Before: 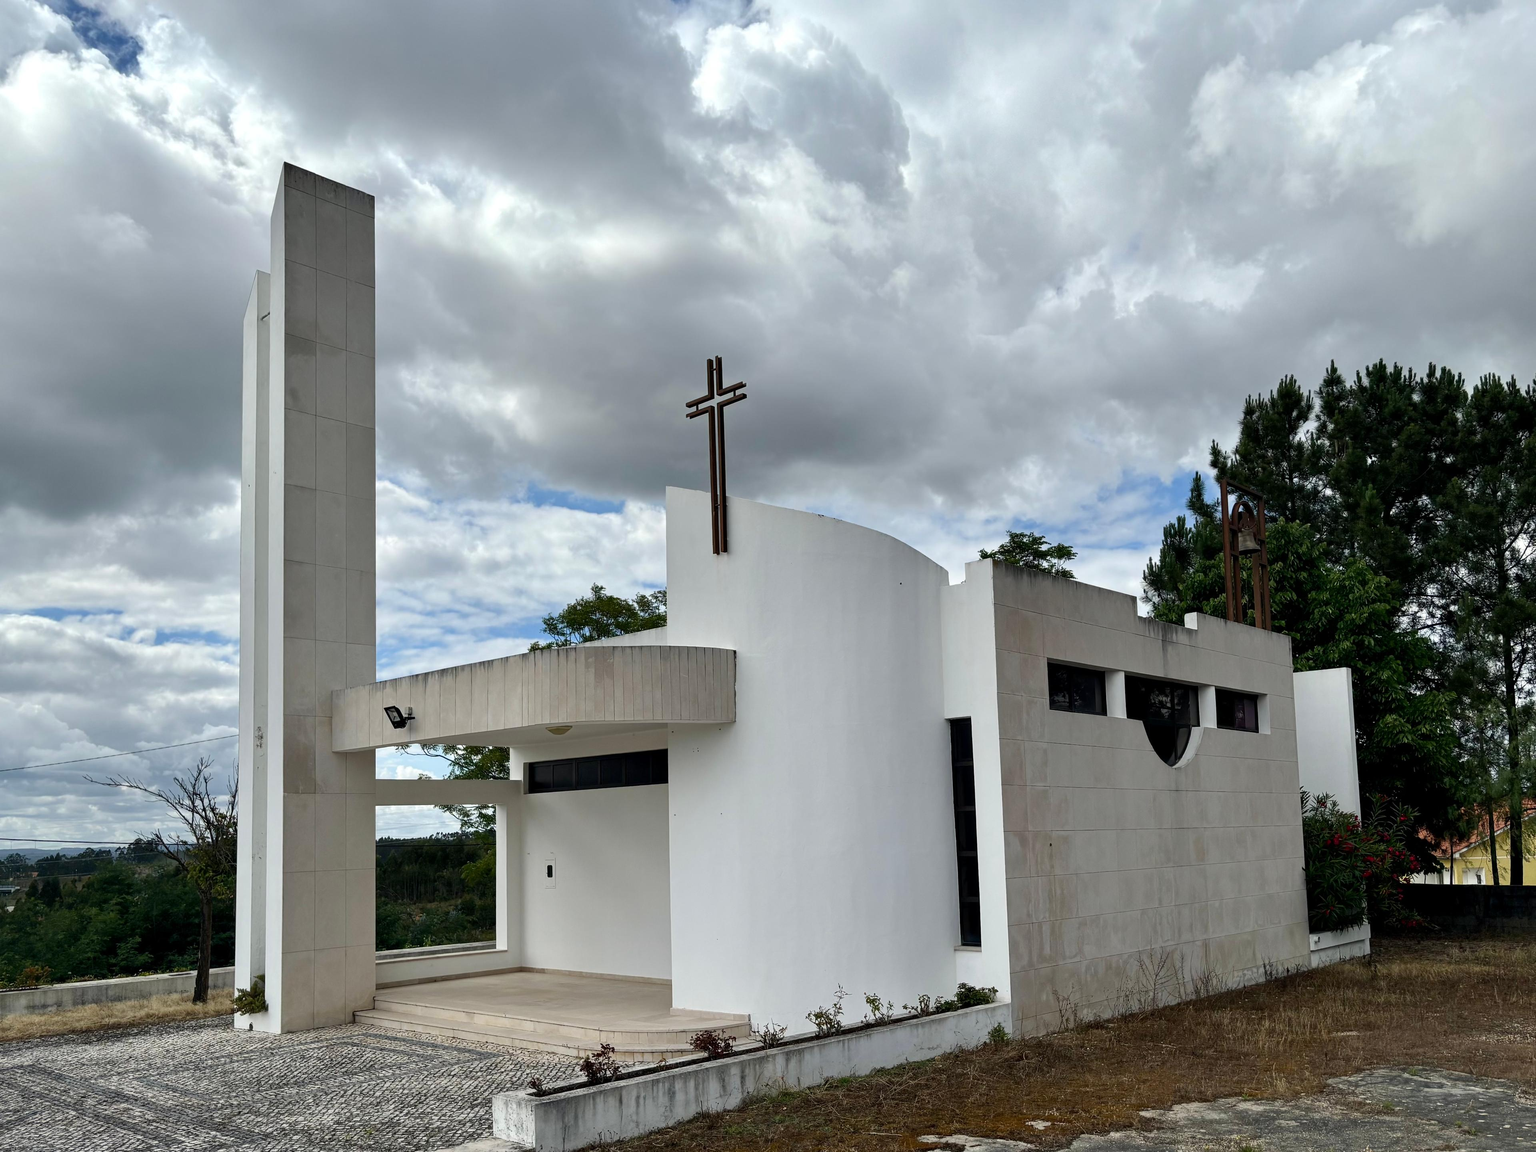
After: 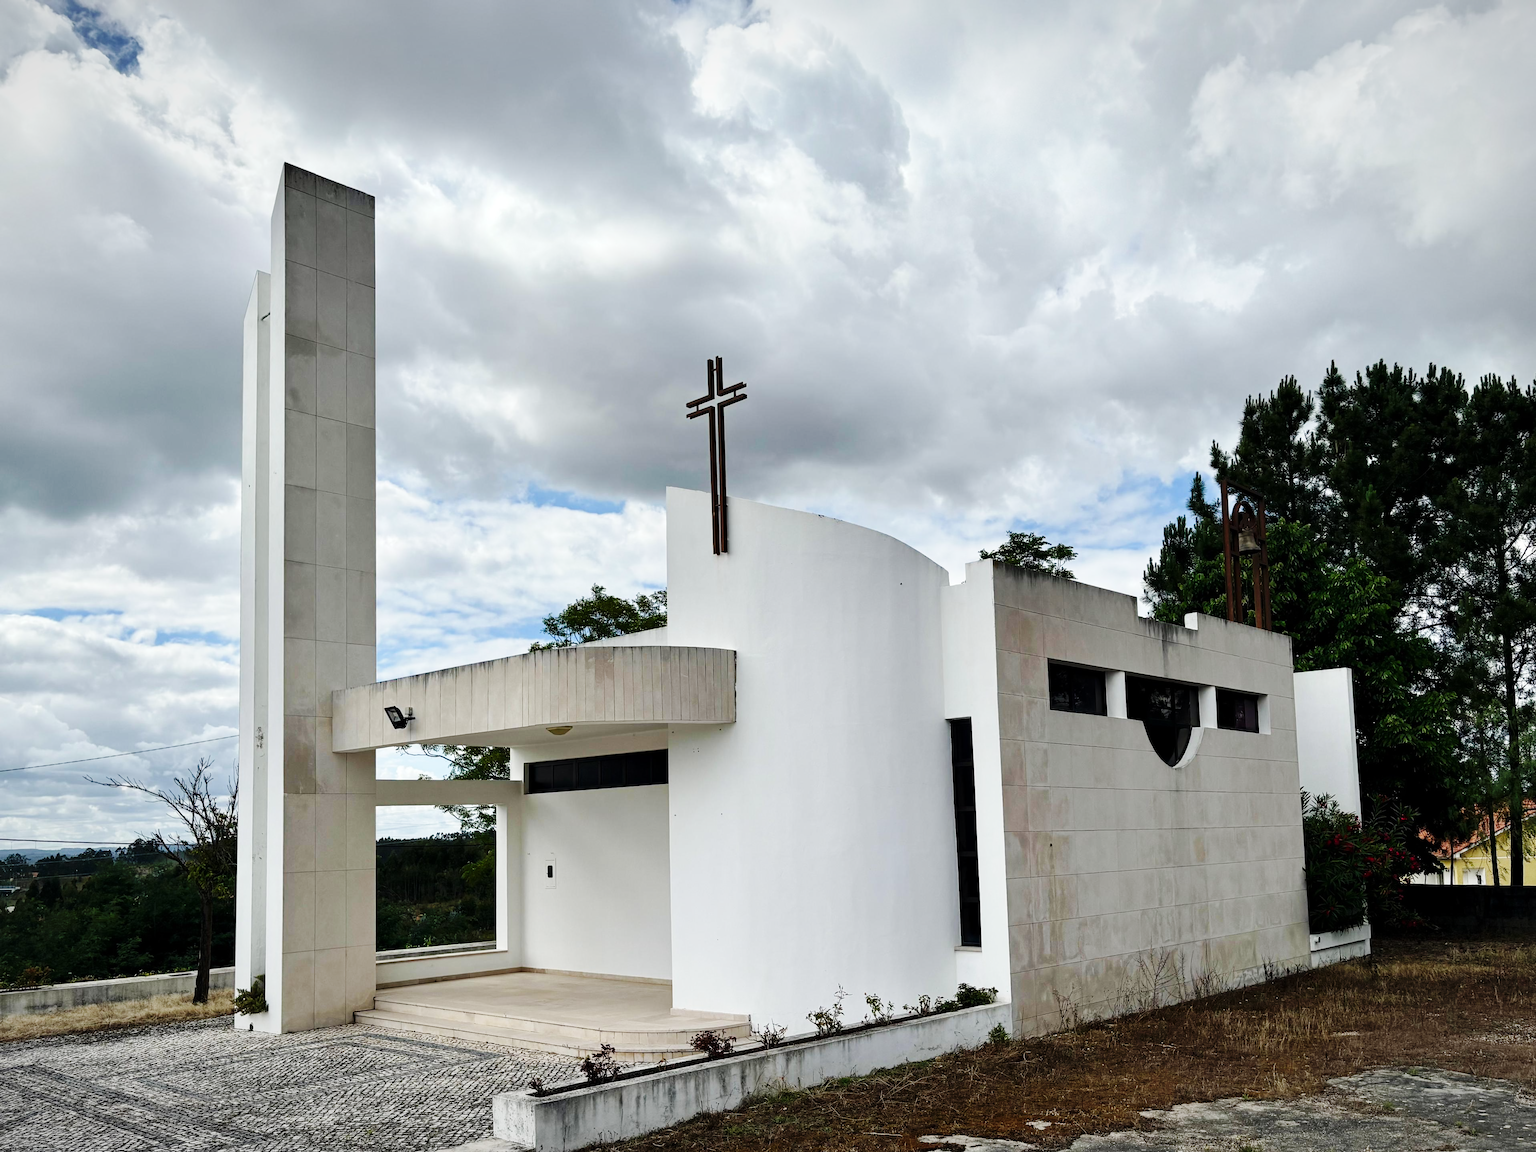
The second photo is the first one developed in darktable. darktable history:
vignetting: fall-off start 98.84%, fall-off radius 101.3%, width/height ratio 1.428
base curve: curves: ch0 [(0, 0) (0.036, 0.025) (0.121, 0.166) (0.206, 0.329) (0.605, 0.79) (1, 1)], preserve colors none
